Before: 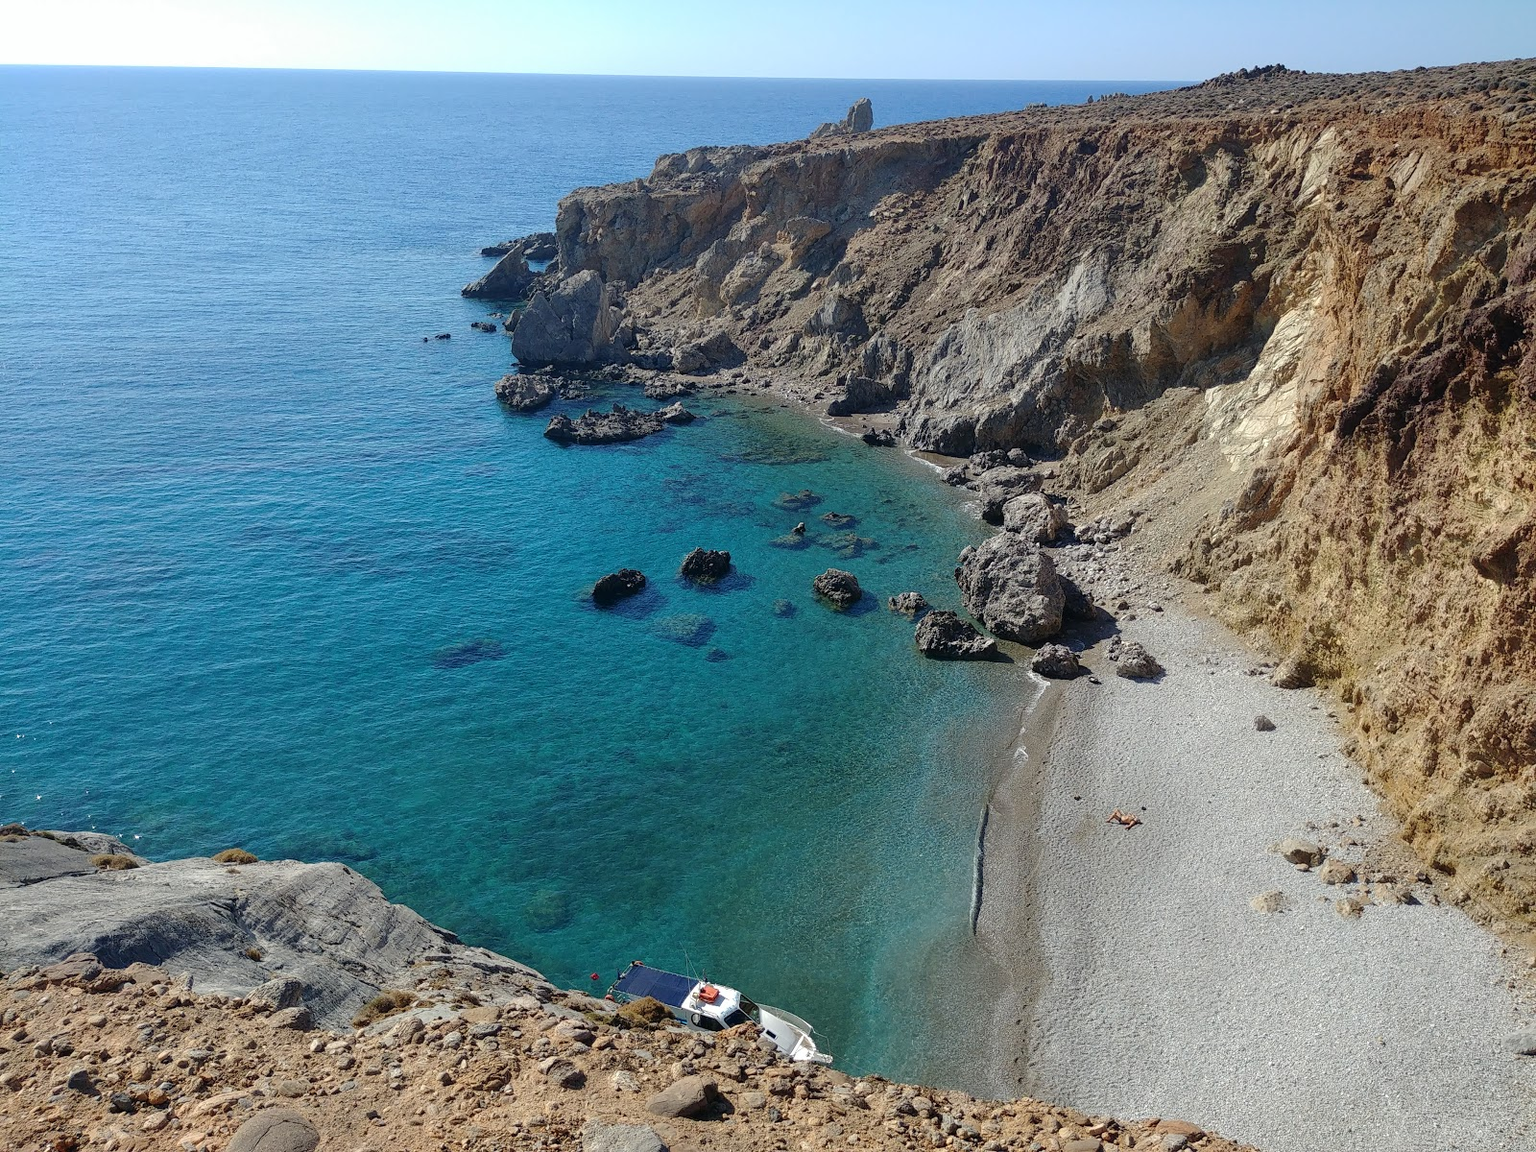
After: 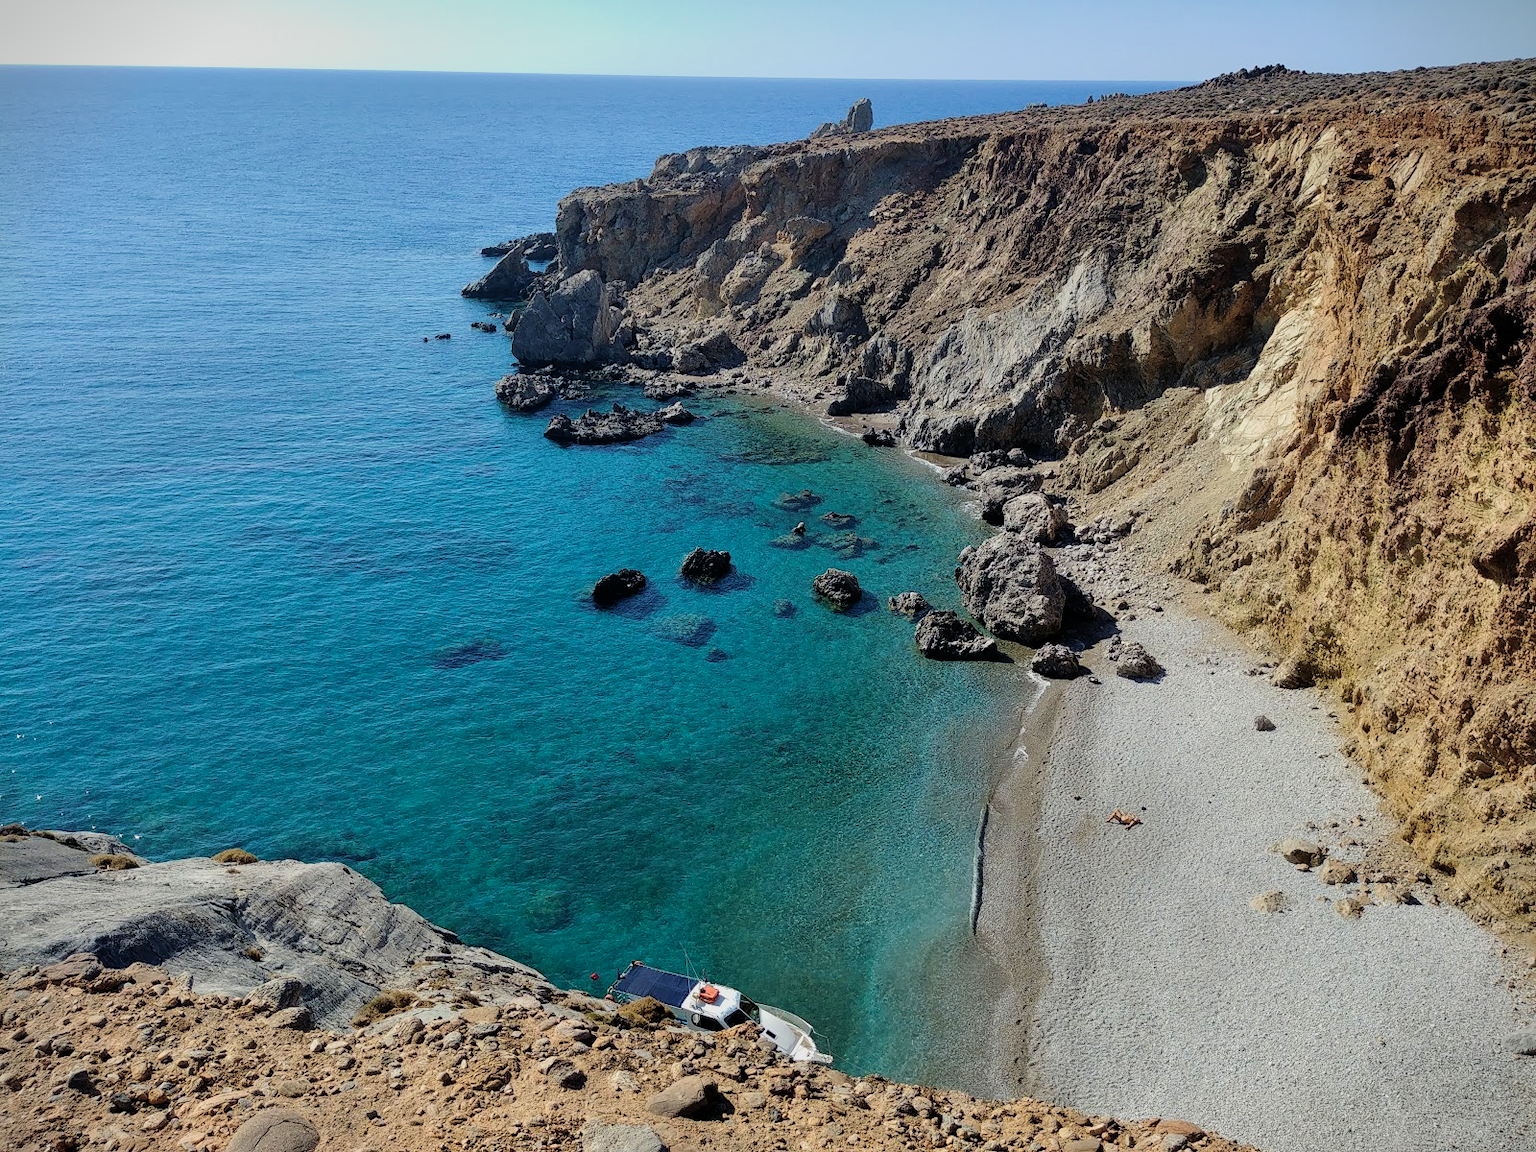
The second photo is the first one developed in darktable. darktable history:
shadows and highlights: soften with gaussian
vignetting: fall-off start 100.96%
velvia: on, module defaults
filmic rgb: black relative exposure -16 EV, white relative exposure 5.26 EV, threshold 5.95 EV, hardness 5.92, contrast 1.258, enable highlight reconstruction true
